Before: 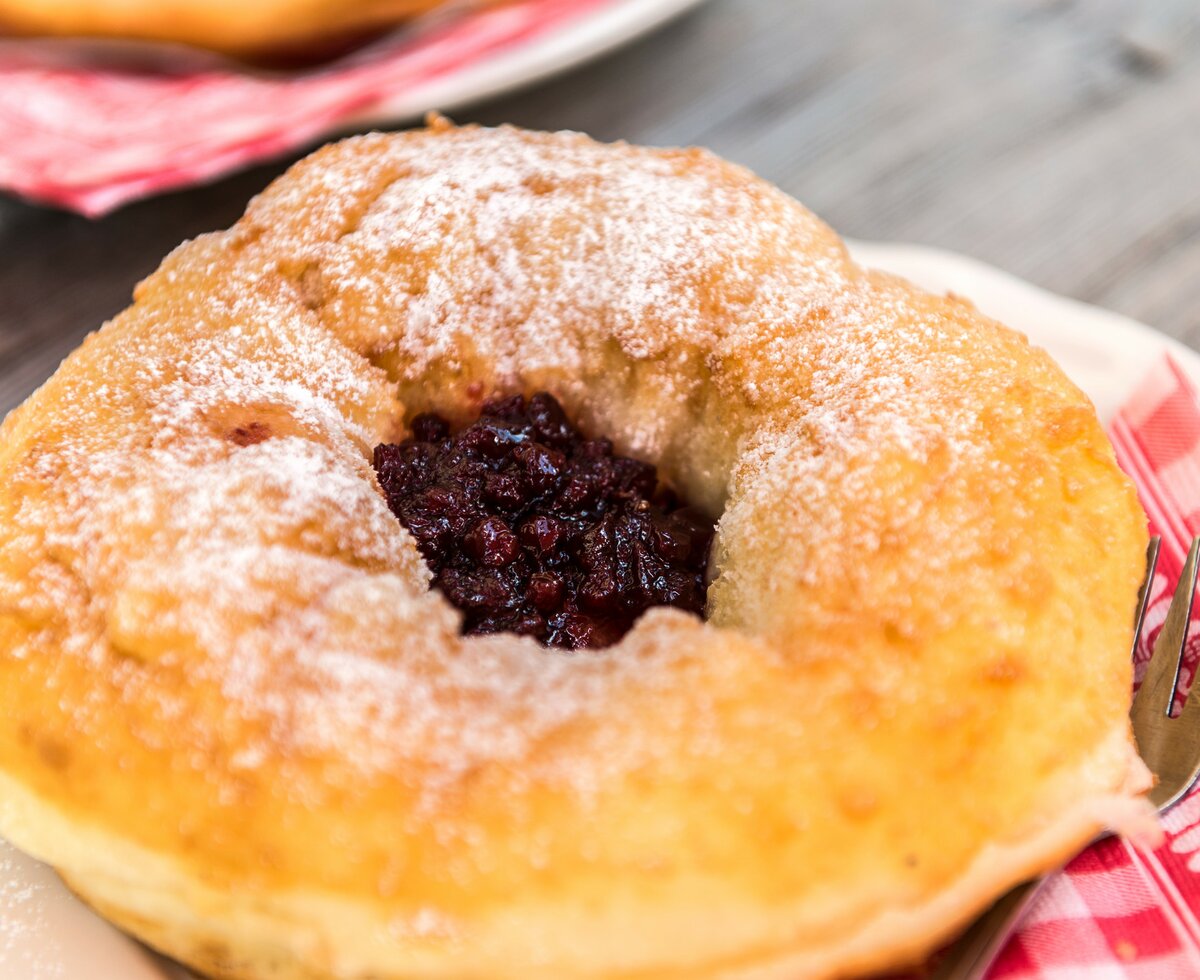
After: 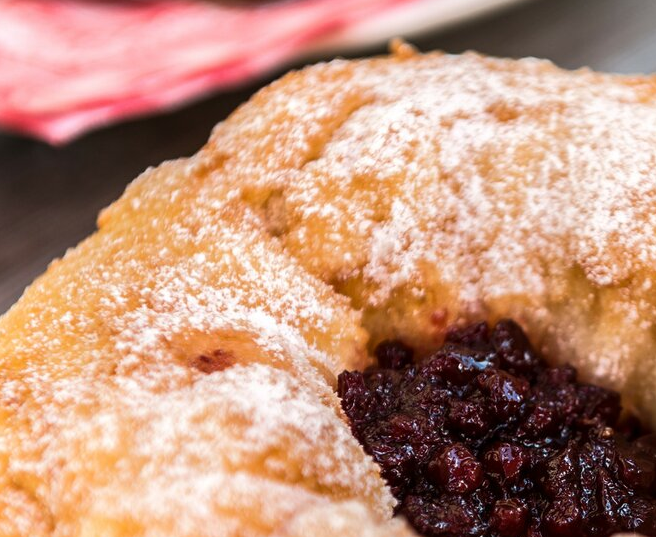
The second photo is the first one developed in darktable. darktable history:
crop and rotate: left 3.047%, top 7.509%, right 42.236%, bottom 37.598%
